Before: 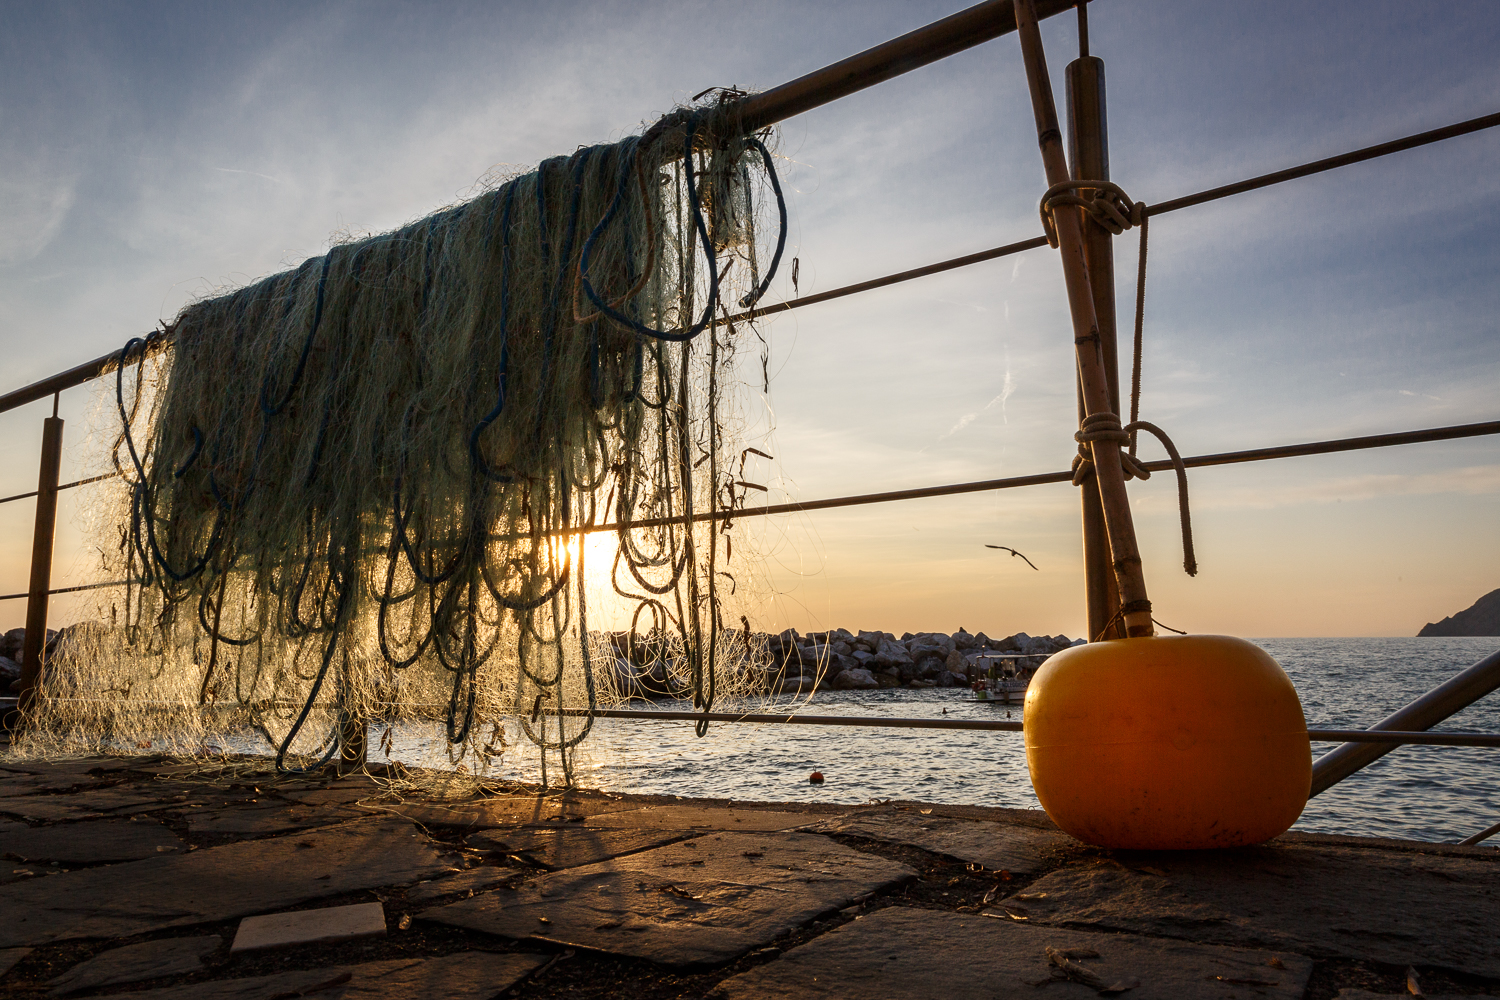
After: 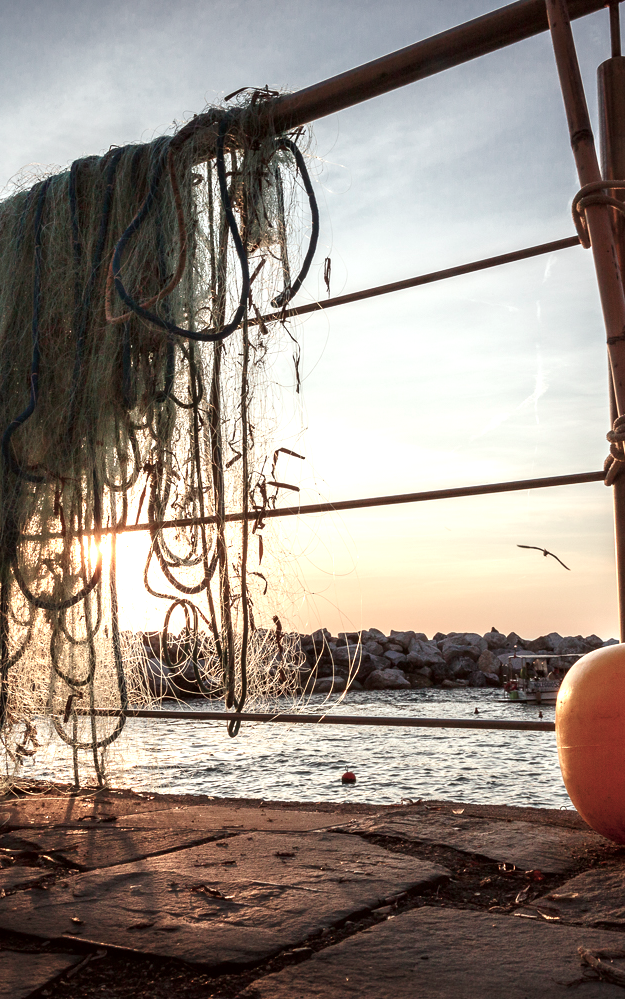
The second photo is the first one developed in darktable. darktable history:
color contrast: blue-yellow contrast 0.62
crop: left 31.229%, right 27.105%
exposure: exposure 0.6 EV, compensate highlight preservation false
color correction: highlights a* -2.73, highlights b* -2.09, shadows a* 2.41, shadows b* 2.73
